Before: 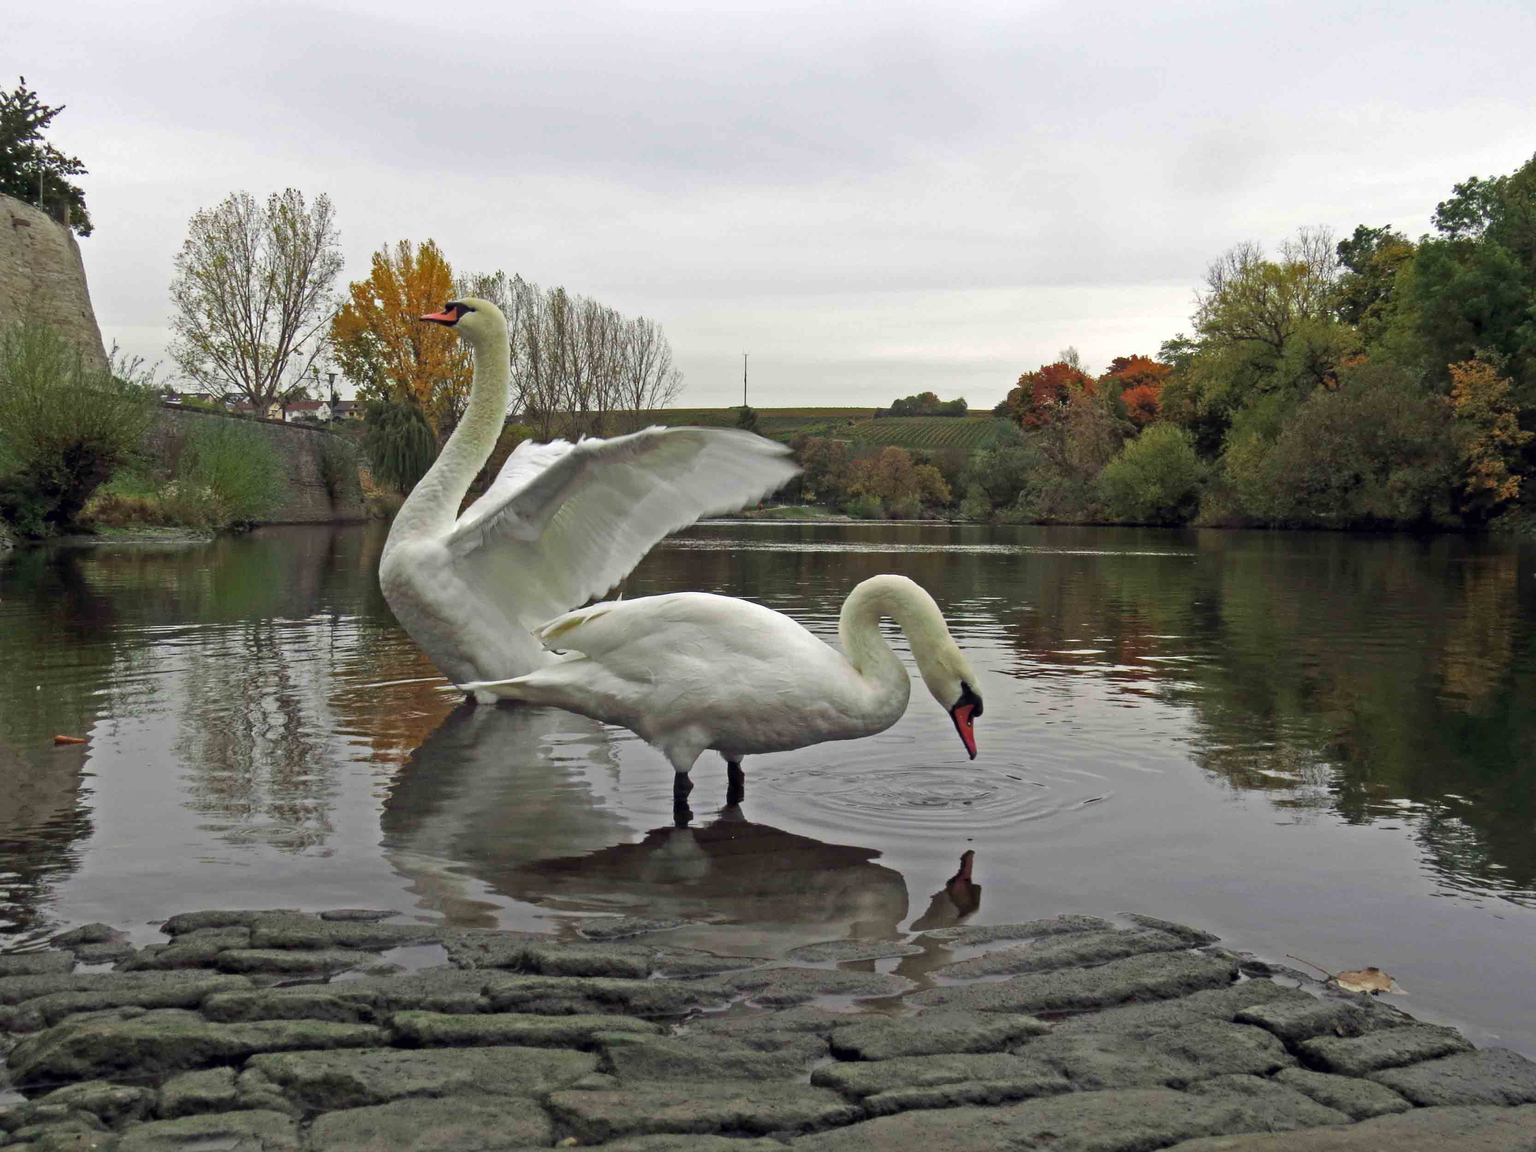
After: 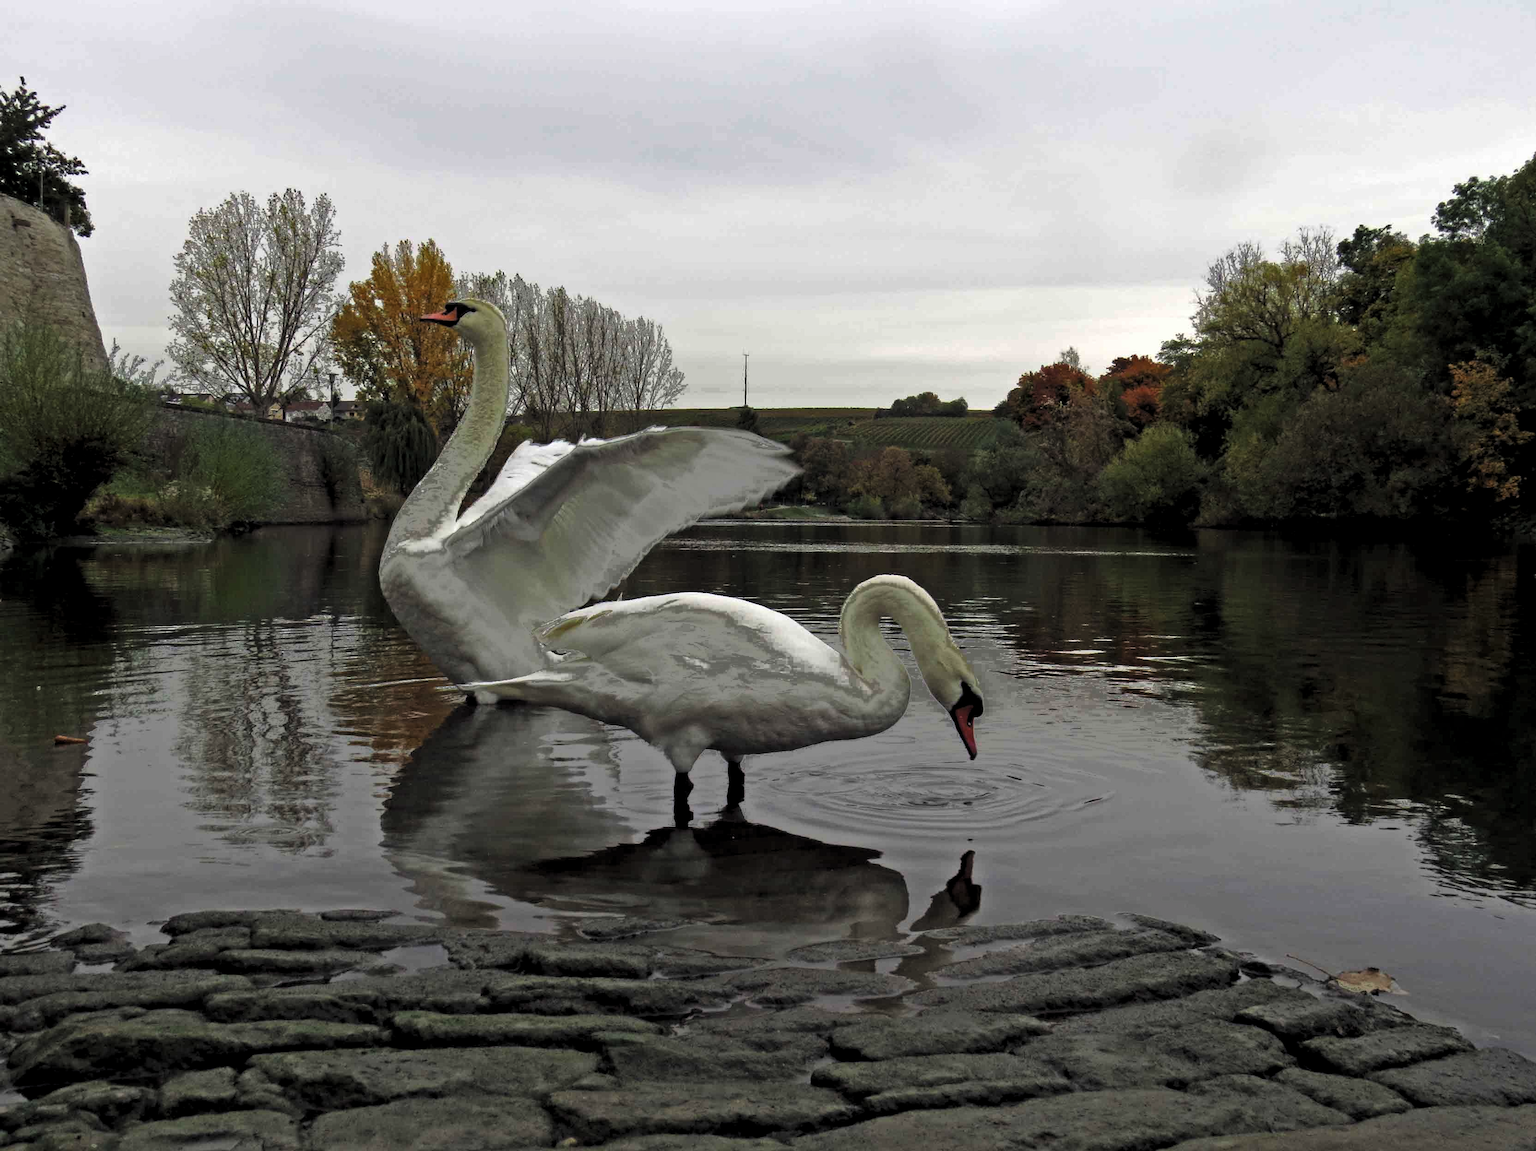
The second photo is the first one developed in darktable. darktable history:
levels: levels [0.116, 0.574, 1]
fill light: exposure -0.73 EV, center 0.69, width 2.2
